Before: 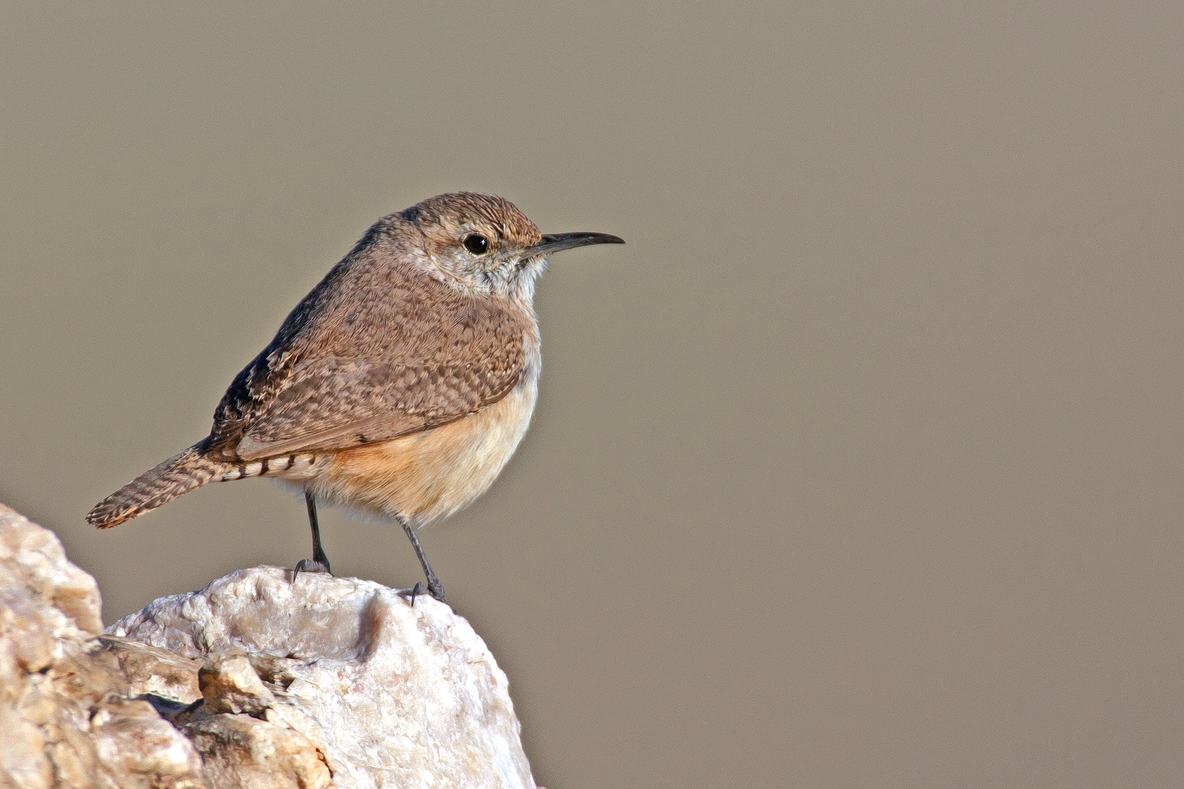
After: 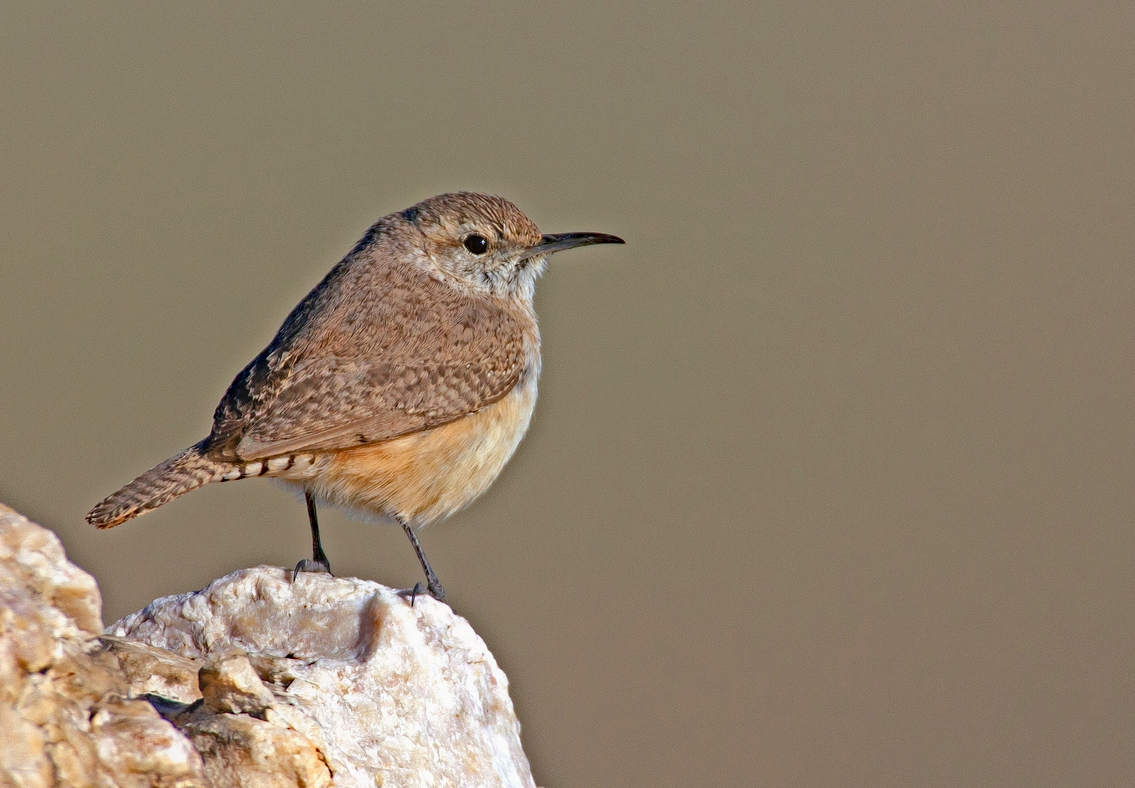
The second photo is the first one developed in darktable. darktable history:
crop: right 4.126%, bottom 0.031%
haze removal: strength 0.42, compatibility mode true, adaptive false
contrast equalizer: octaves 7, y [[0.6 ×6], [0.55 ×6], [0 ×6], [0 ×6], [0 ×6]], mix -0.3
